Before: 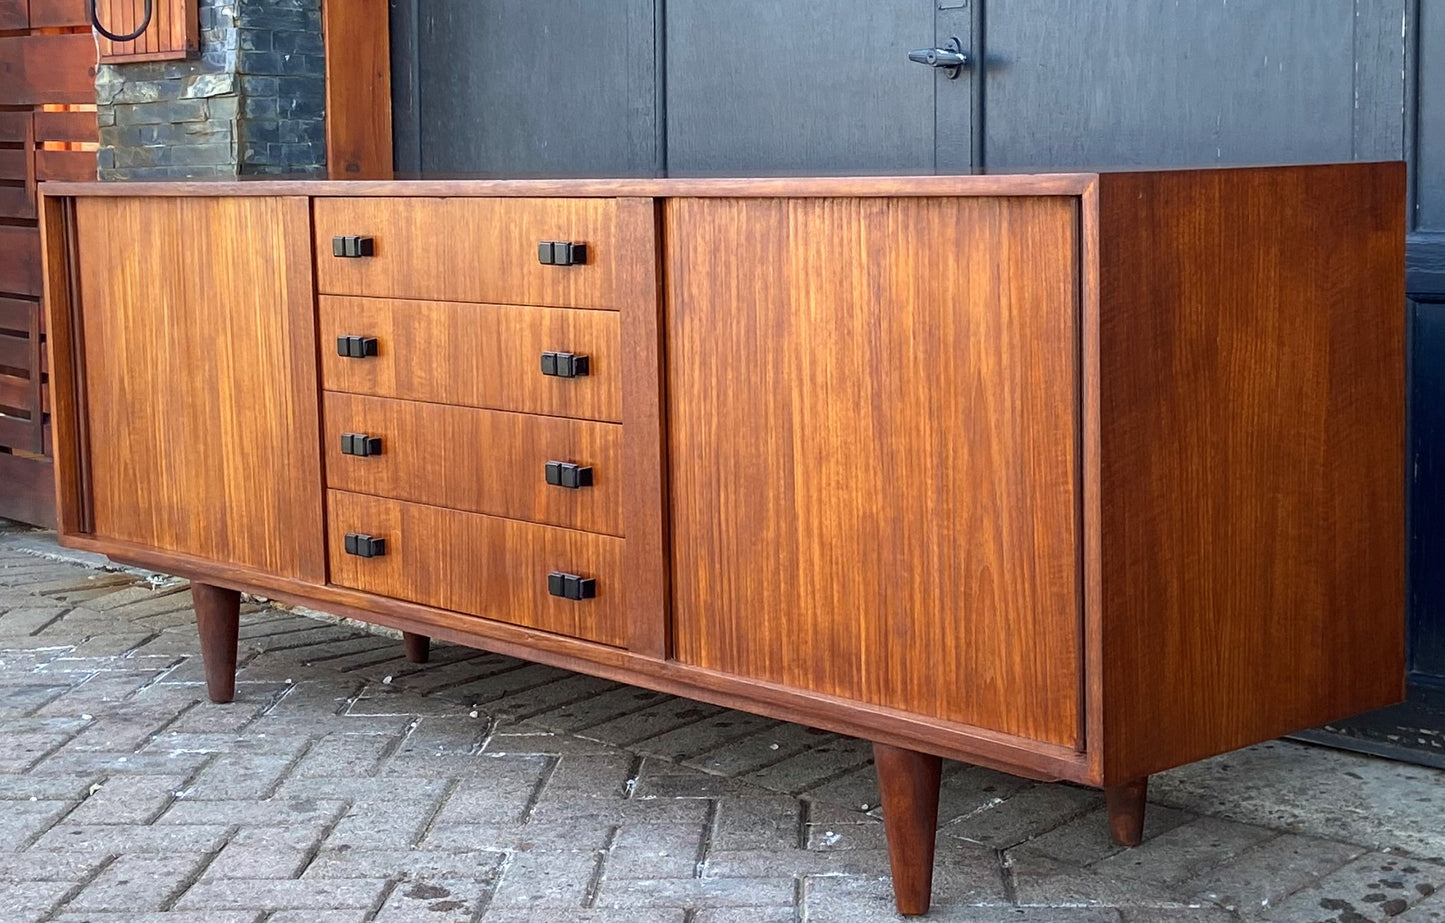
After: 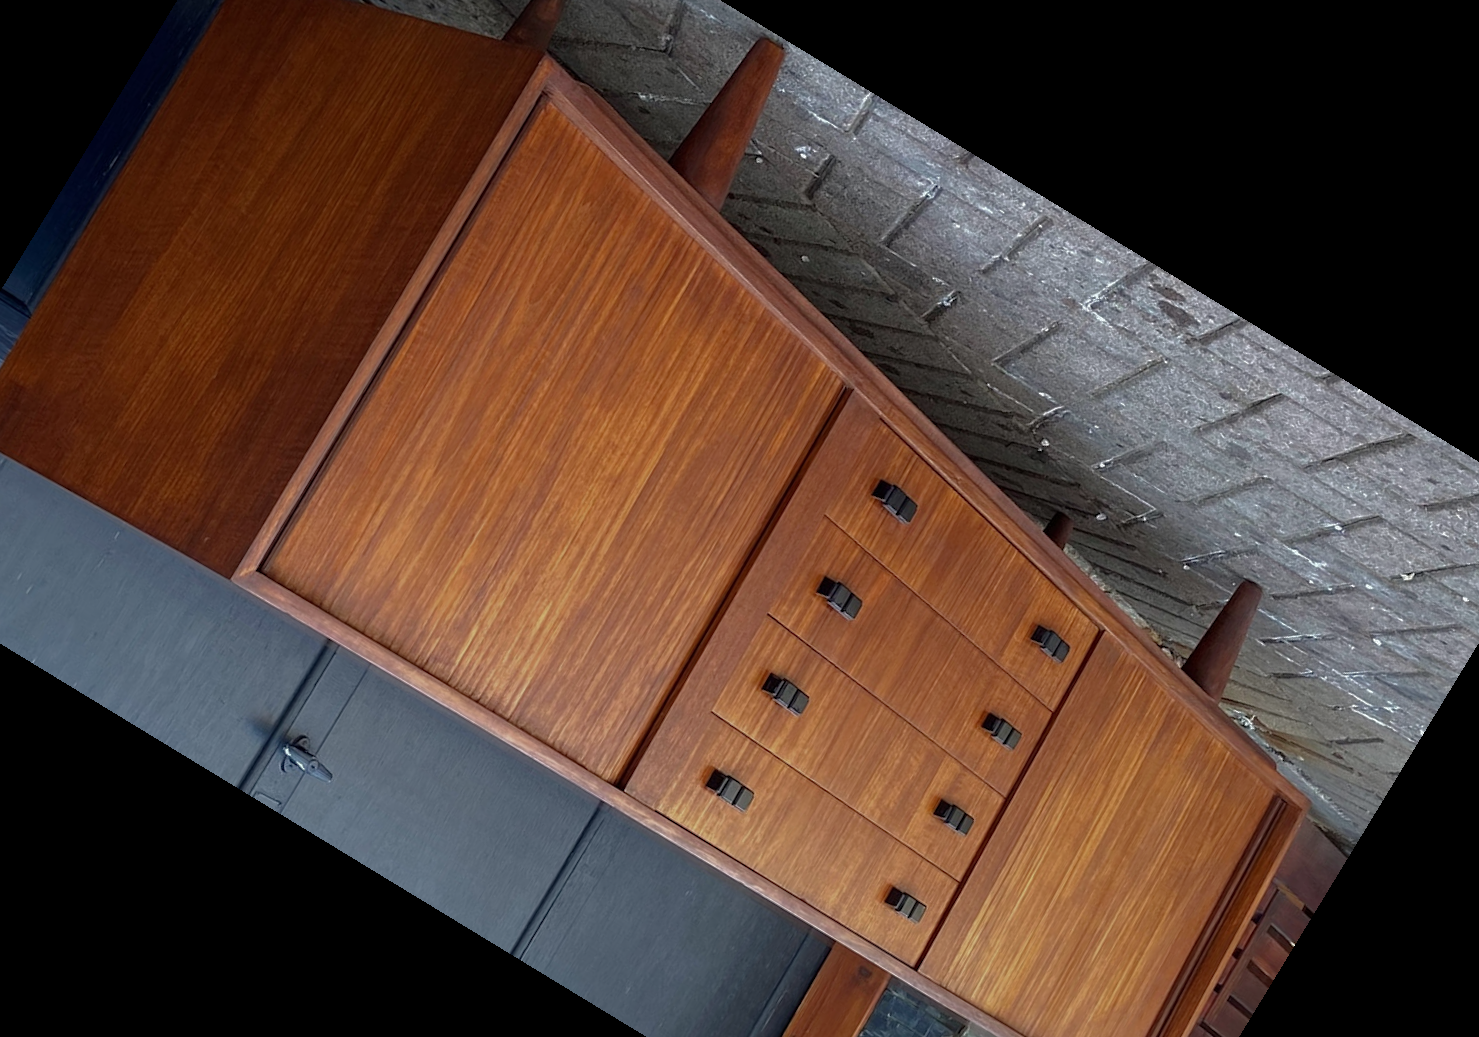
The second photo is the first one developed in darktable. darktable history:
base curve: curves: ch0 [(0, 0) (0.826, 0.587) (1, 1)]
crop and rotate: angle 148.68°, left 9.111%, top 15.603%, right 4.588%, bottom 17.041%
